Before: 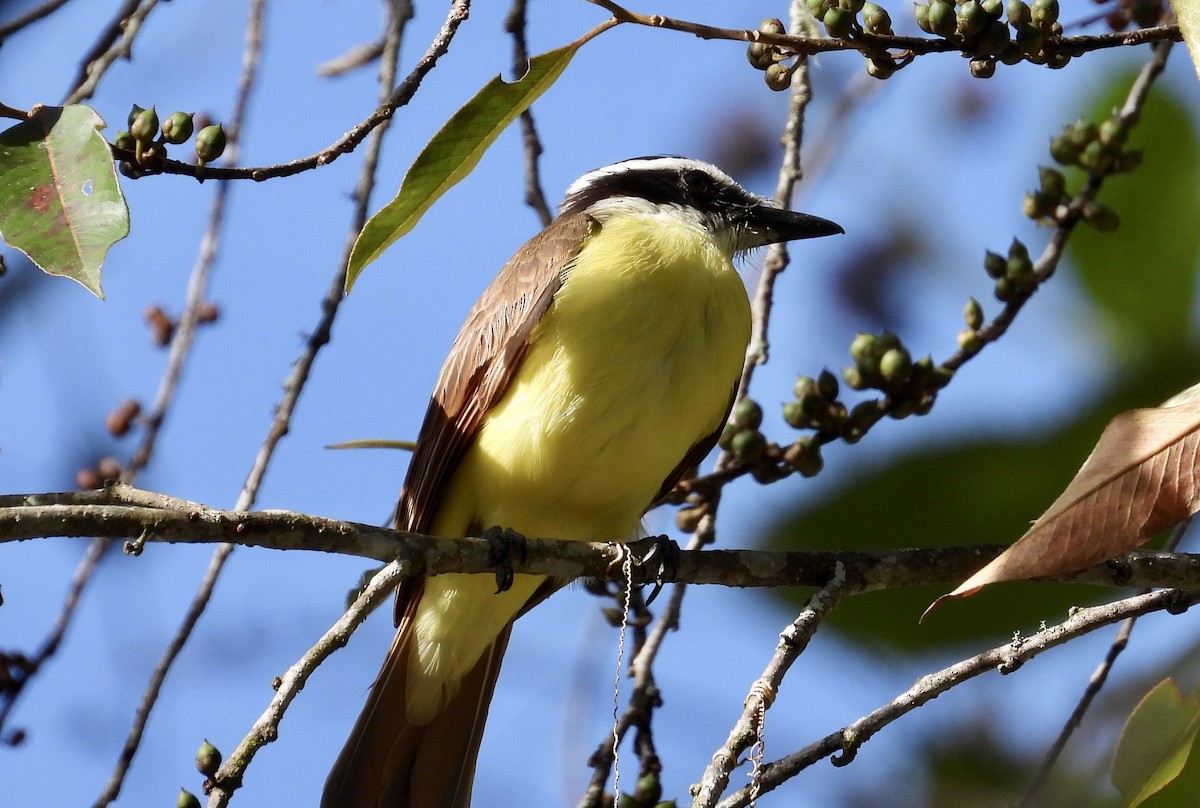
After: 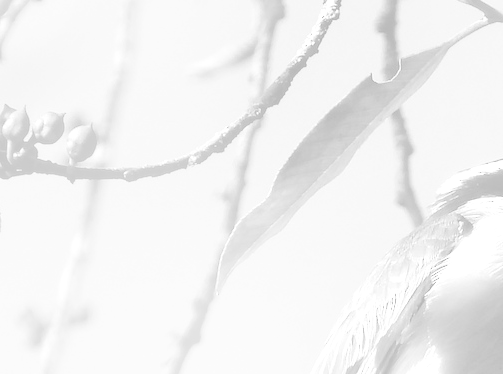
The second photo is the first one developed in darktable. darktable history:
color balance: lift [1.005, 0.99, 1.007, 1.01], gamma [1, 1.034, 1.032, 0.966], gain [0.873, 1.055, 1.067, 0.933]
color balance rgb: perceptual saturation grading › global saturation 20%, global vibrance 20%
bloom: on, module defaults
crop and rotate: left 10.817%, top 0.062%, right 47.194%, bottom 53.626%
white balance: emerald 1
exposure: black level correction 0, exposure 1 EV, compensate highlight preservation false
contrast brightness saturation: brightness -0.02, saturation 0.35
color contrast: green-magenta contrast 0, blue-yellow contrast 0
